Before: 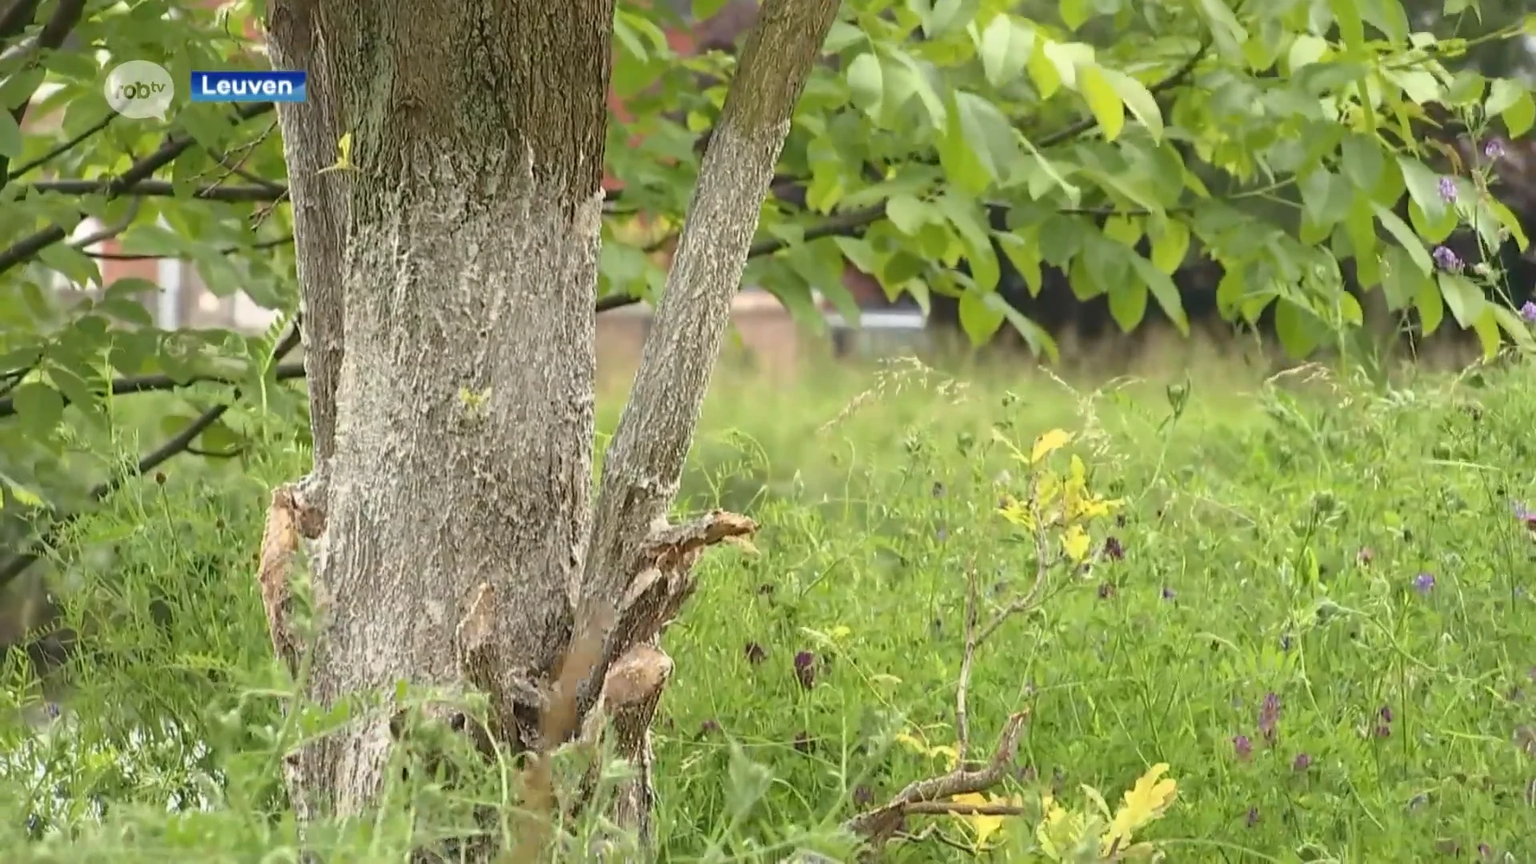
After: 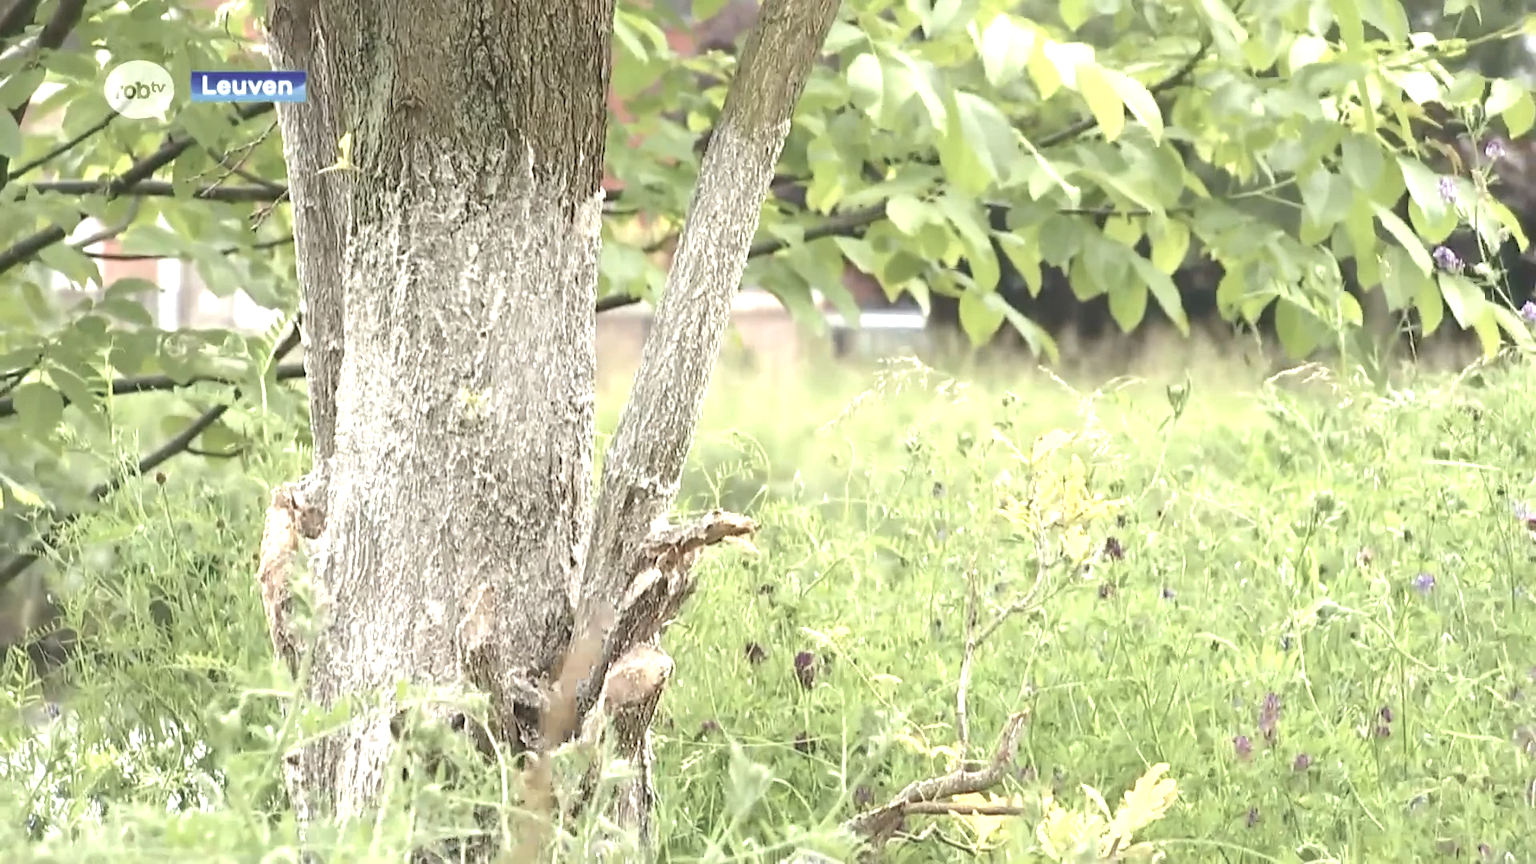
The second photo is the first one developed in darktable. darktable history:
contrast brightness saturation: contrast -0.05, saturation -0.41
exposure: black level correction 0, exposure 1.1 EV, compensate highlight preservation false
